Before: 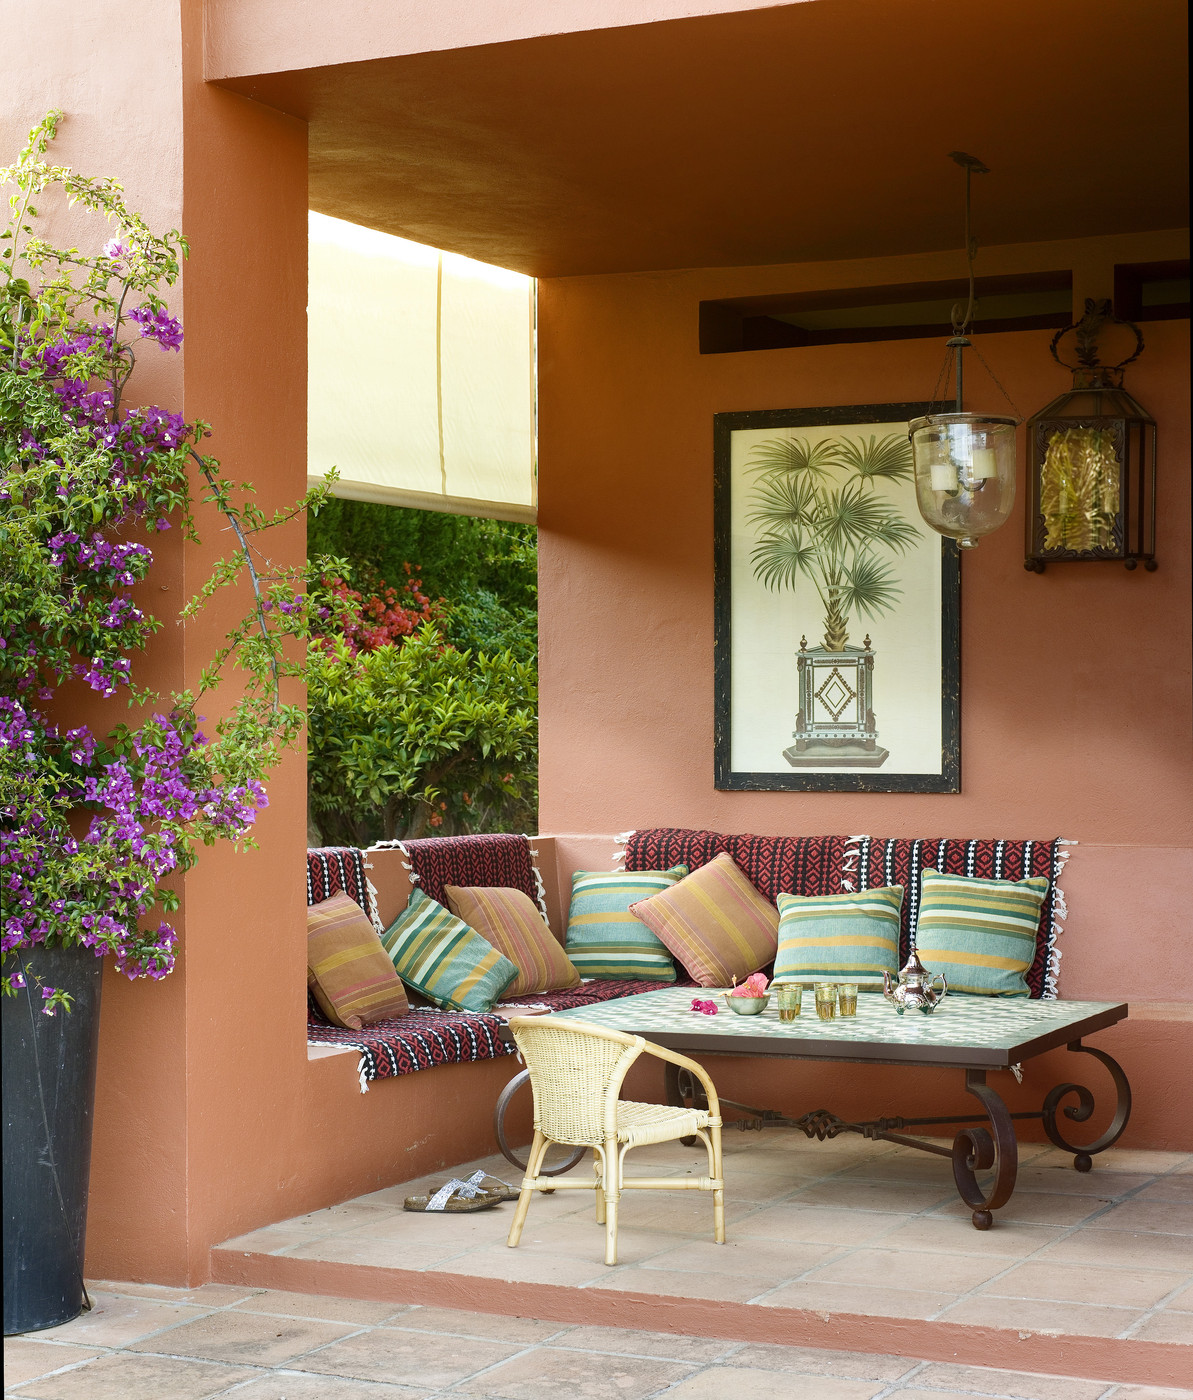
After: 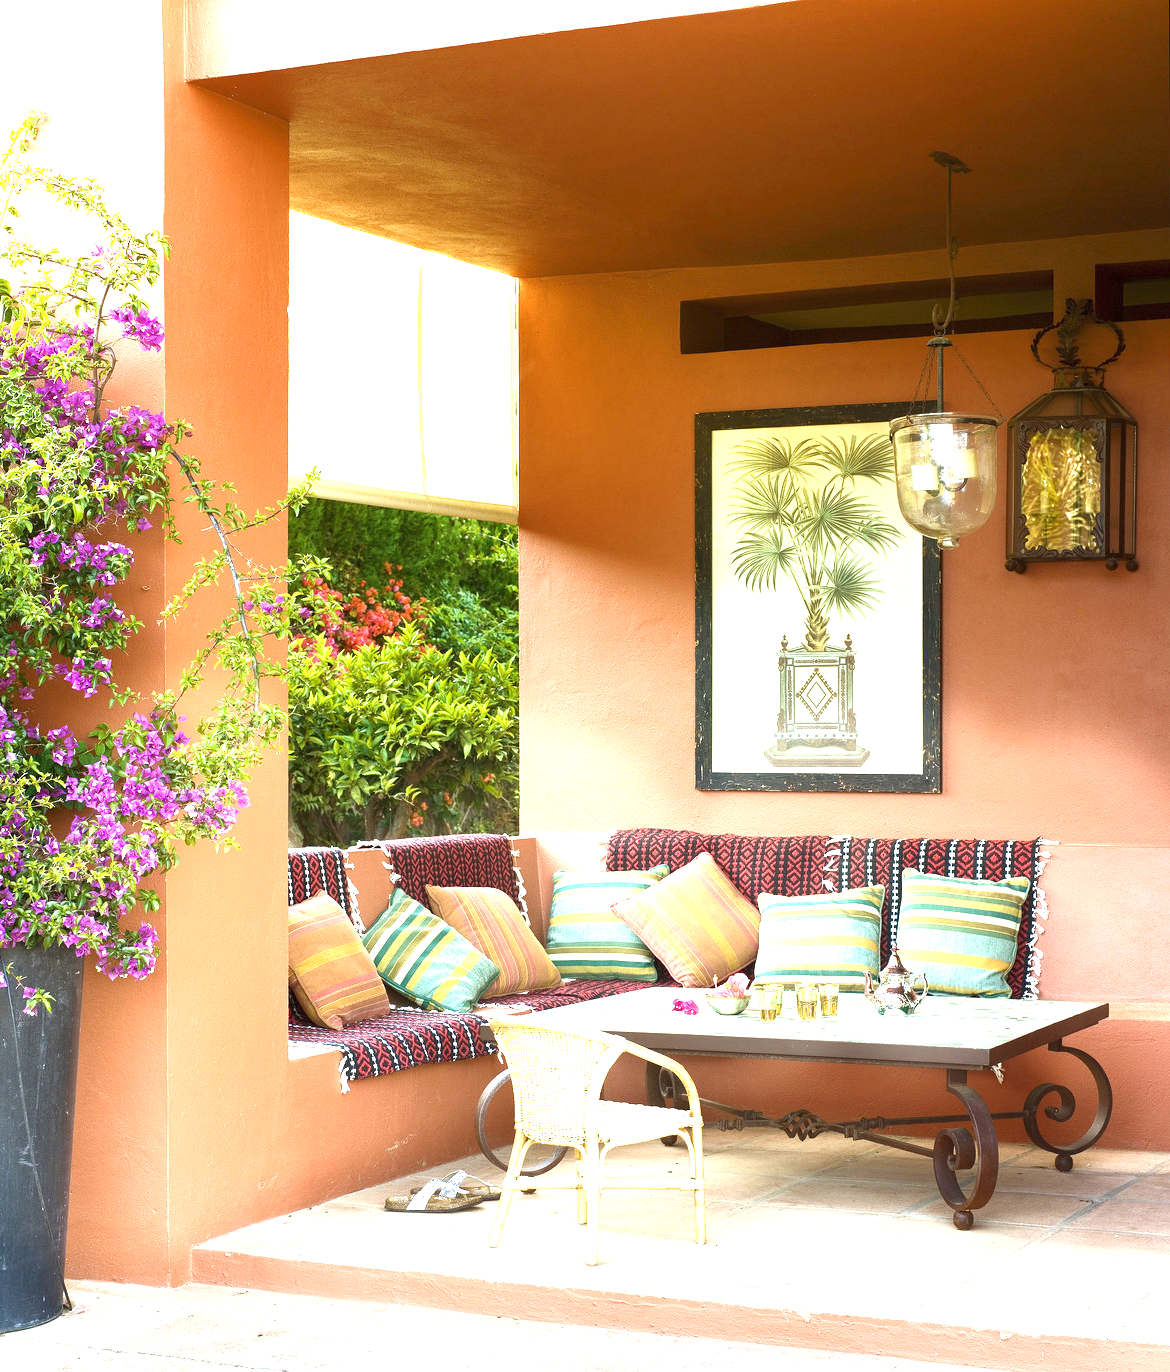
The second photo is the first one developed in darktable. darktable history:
crop: left 1.648%, right 0.268%, bottom 1.985%
exposure: black level correction 0, exposure 1.495 EV, compensate highlight preservation false
